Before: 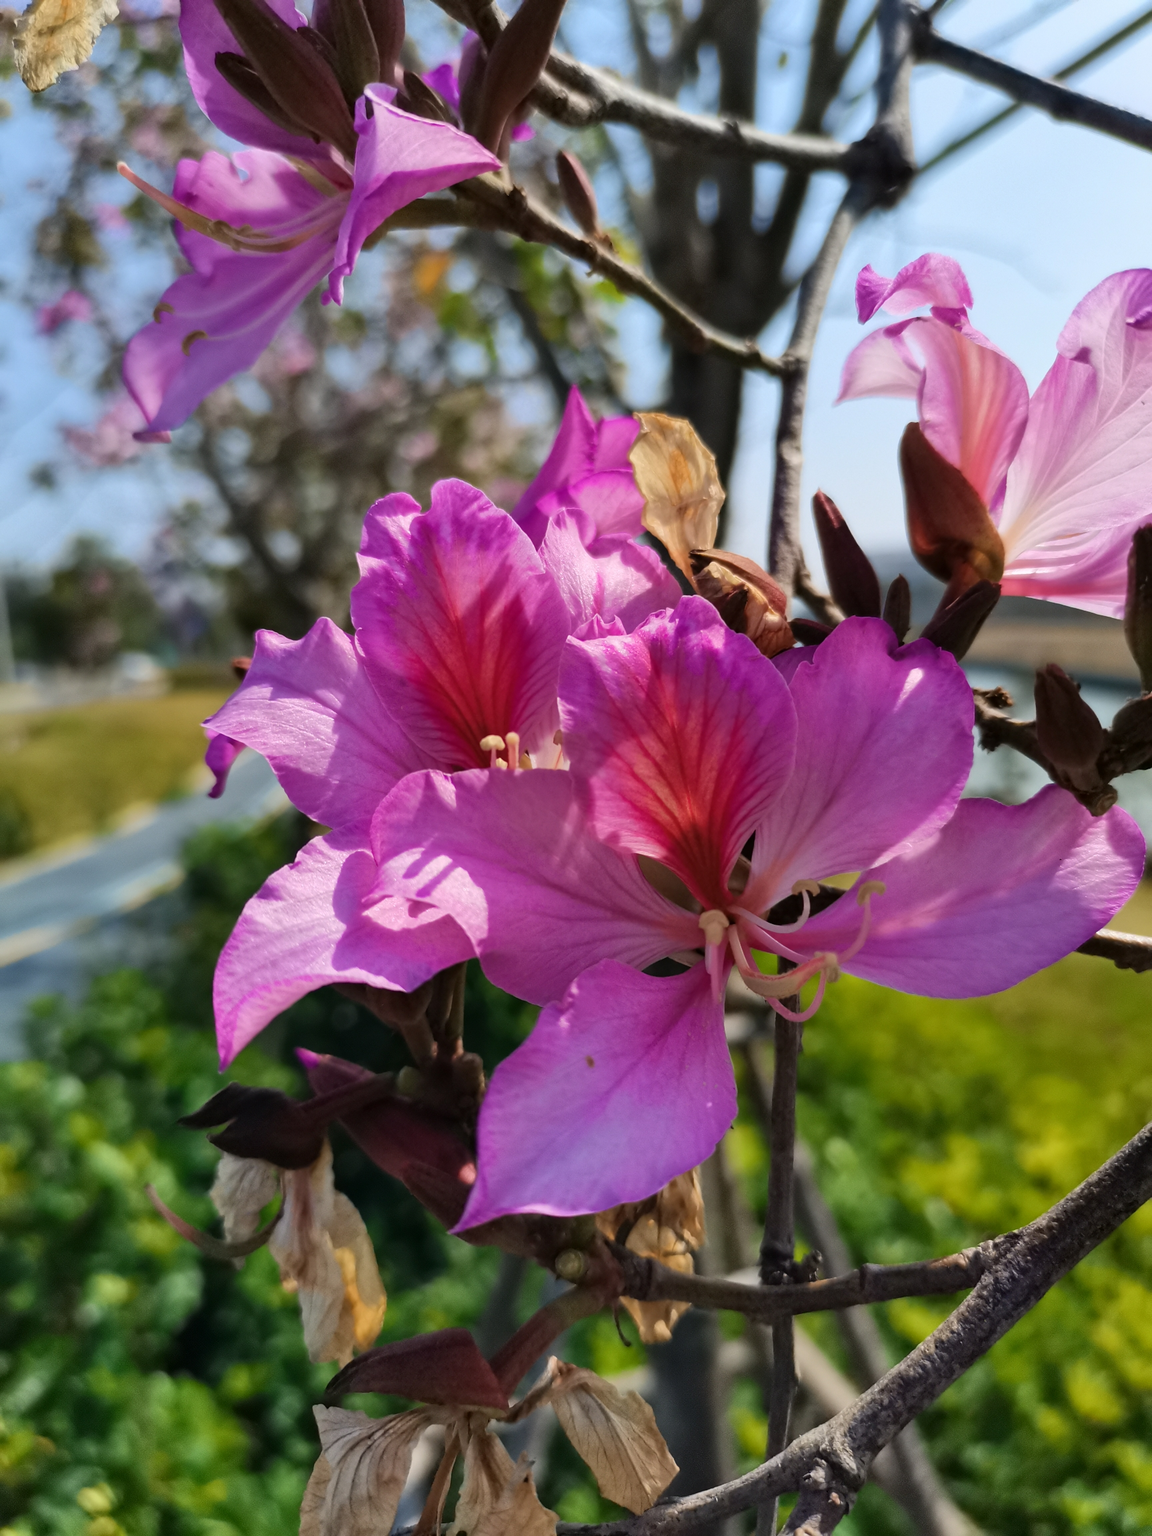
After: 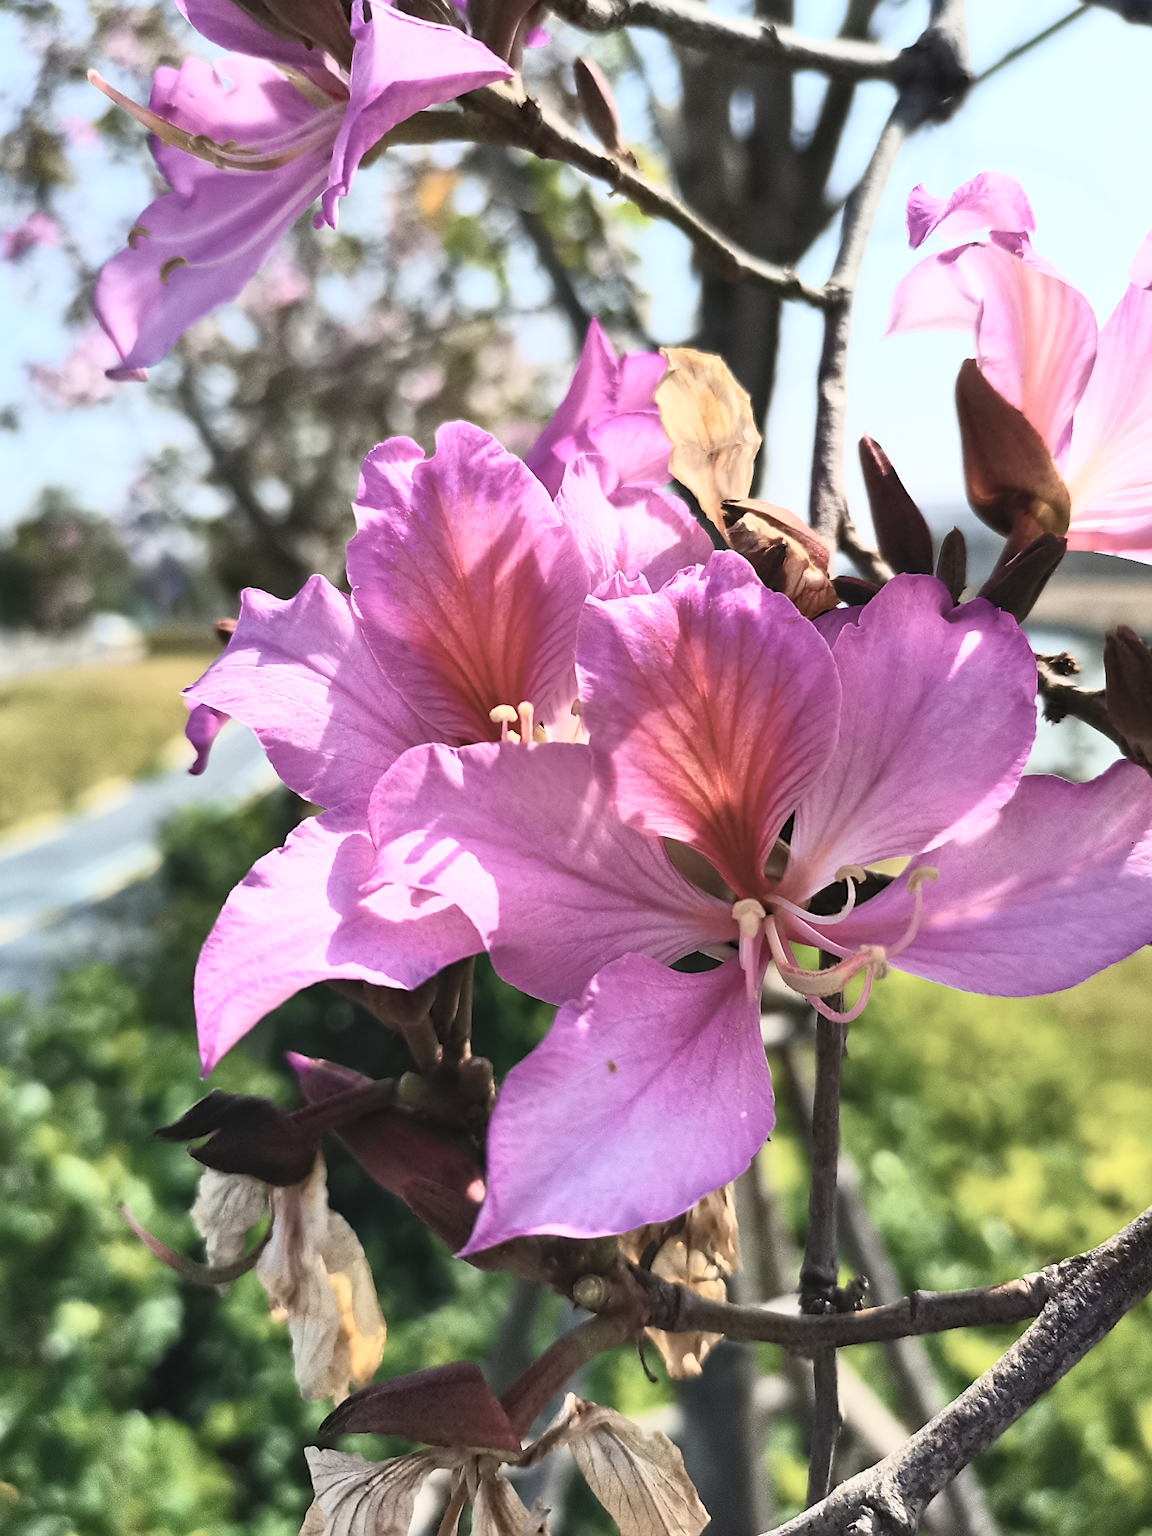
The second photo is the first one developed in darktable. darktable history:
contrast brightness saturation: contrast 0.43, brightness 0.56, saturation -0.19
crop: left 3.305%, top 6.436%, right 6.389%, bottom 3.258%
sharpen: on, module defaults
